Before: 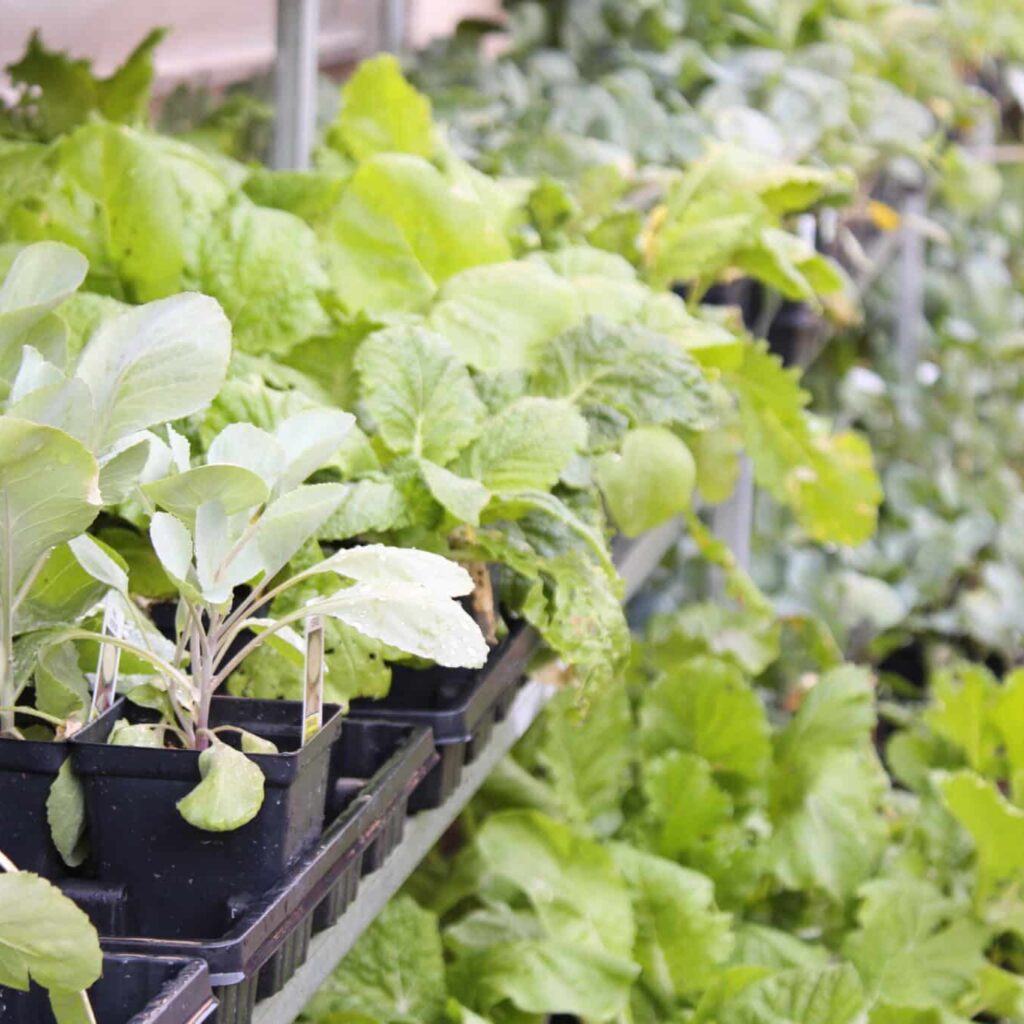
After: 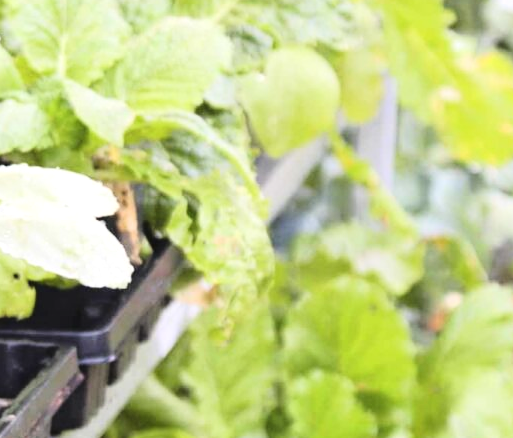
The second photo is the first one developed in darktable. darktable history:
contrast brightness saturation: contrast -0.089, brightness -0.045, saturation -0.109
tone curve: curves: ch0 [(0, 0.012) (0.037, 0.03) (0.123, 0.092) (0.19, 0.157) (0.269, 0.27) (0.48, 0.57) (0.595, 0.695) (0.718, 0.823) (0.855, 0.913) (1, 0.982)]; ch1 [(0, 0) (0.243, 0.245) (0.422, 0.415) (0.493, 0.495) (0.508, 0.506) (0.536, 0.542) (0.569, 0.611) (0.611, 0.662) (0.769, 0.807) (1, 1)]; ch2 [(0, 0) (0.249, 0.216) (0.349, 0.321) (0.424, 0.442) (0.476, 0.483) (0.498, 0.499) (0.517, 0.519) (0.532, 0.56) (0.569, 0.624) (0.614, 0.667) (0.706, 0.757) (0.808, 0.809) (0.991, 0.968)], color space Lab, linked channels, preserve colors none
crop: left 34.848%, top 37.111%, right 15.019%, bottom 20.08%
exposure: black level correction 0, exposure 0.5 EV, compensate highlight preservation false
